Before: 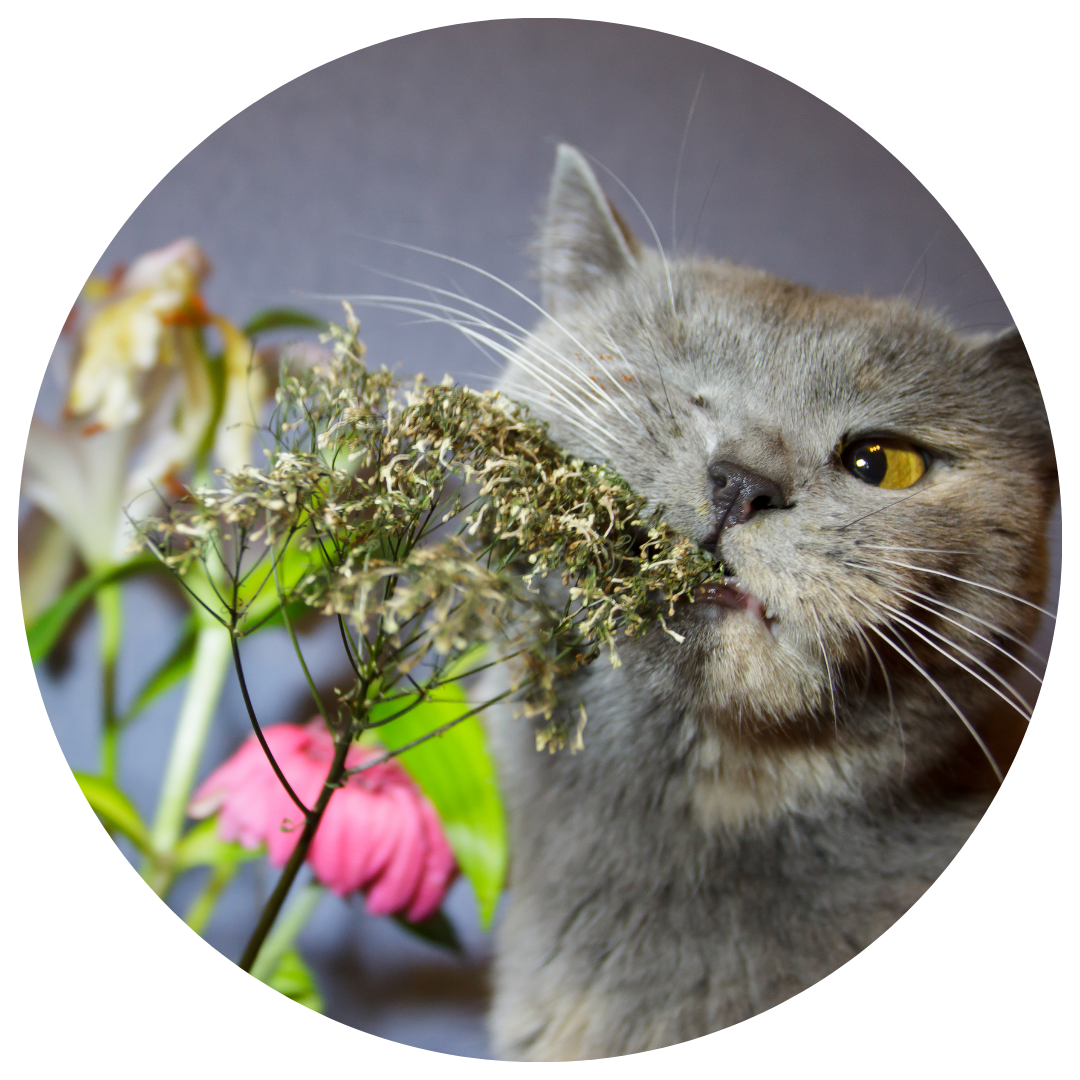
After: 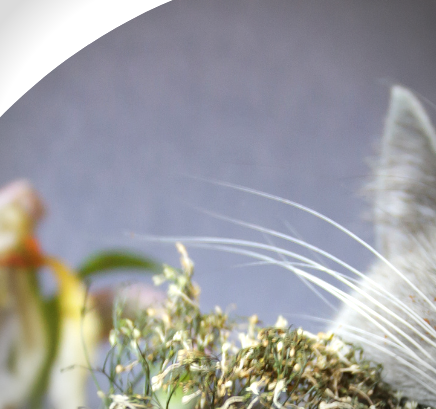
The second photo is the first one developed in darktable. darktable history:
exposure: black level correction 0.001, exposure 0.498 EV, compensate highlight preservation false
vignetting: unbound false
crop: left 15.436%, top 5.448%, right 44.19%, bottom 56.677%
